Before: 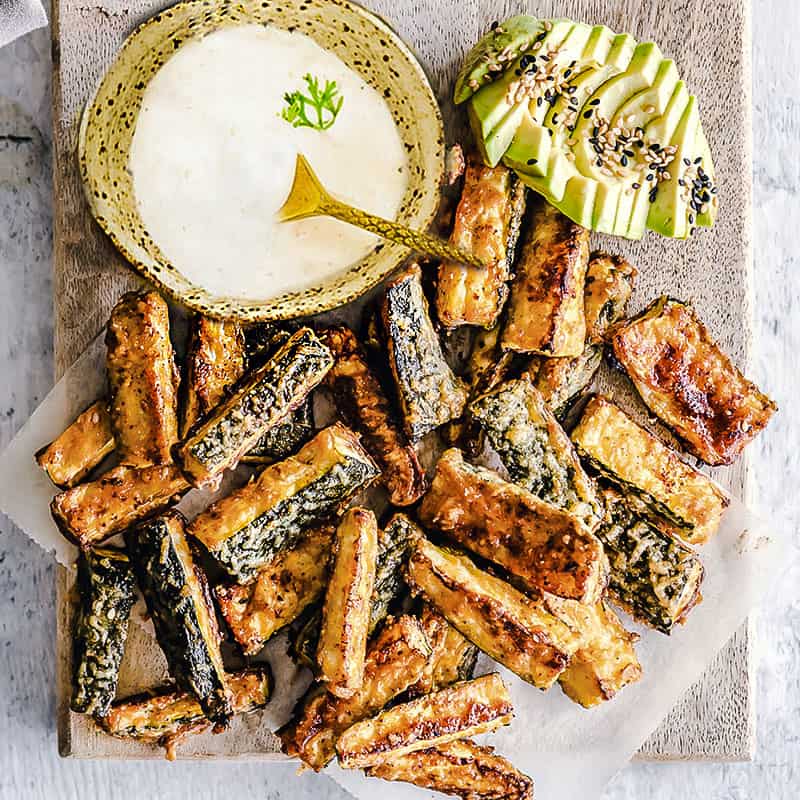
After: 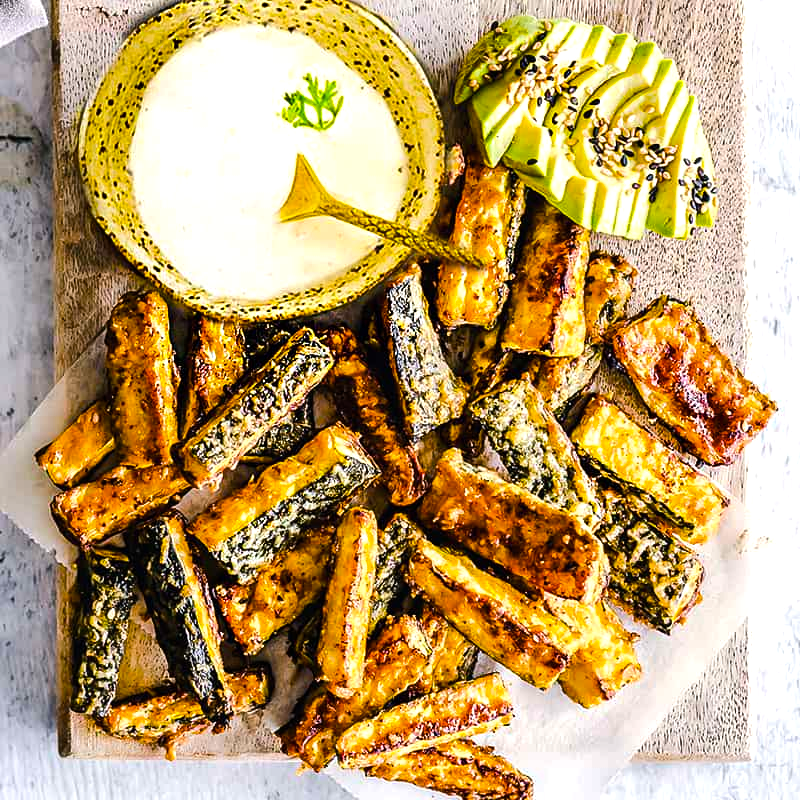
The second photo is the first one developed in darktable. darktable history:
color balance rgb: linear chroma grading › global chroma 15%, perceptual saturation grading › global saturation 30%
tone equalizer: -8 EV -0.417 EV, -7 EV -0.389 EV, -6 EV -0.333 EV, -5 EV -0.222 EV, -3 EV 0.222 EV, -2 EV 0.333 EV, -1 EV 0.389 EV, +0 EV 0.417 EV, edges refinement/feathering 500, mask exposure compensation -1.57 EV, preserve details no
